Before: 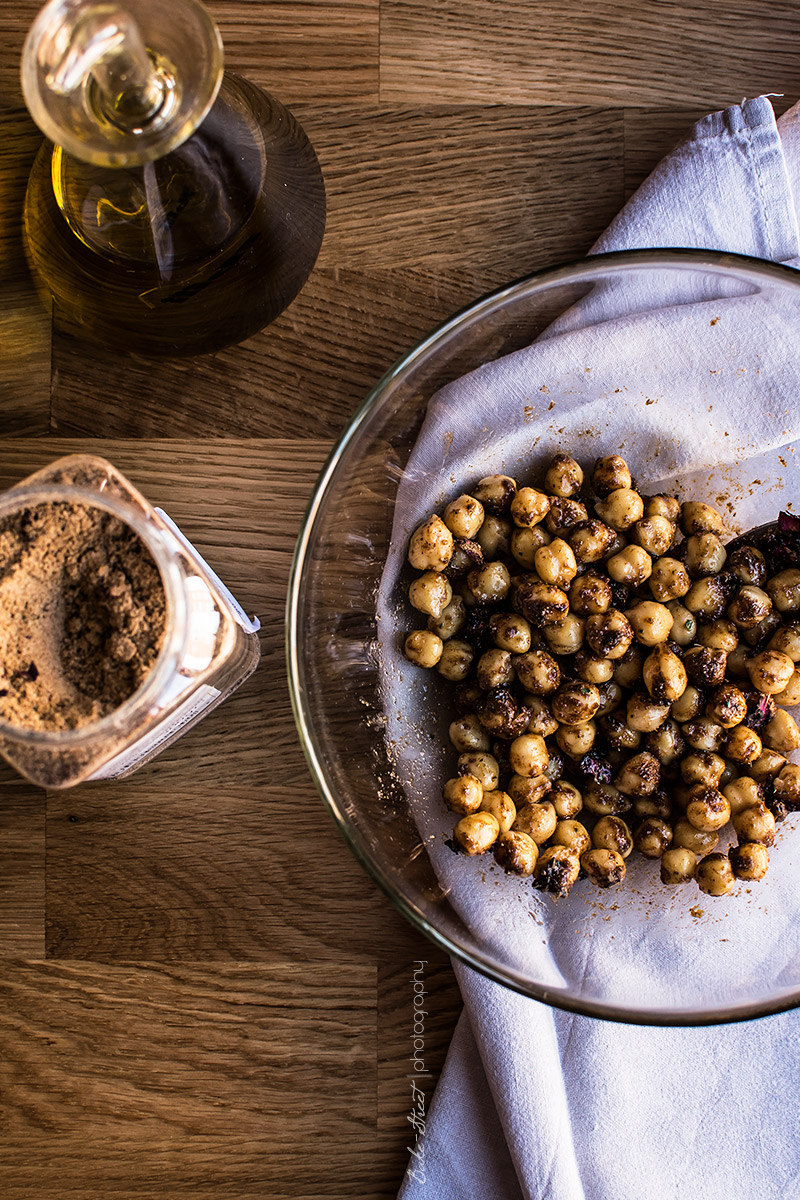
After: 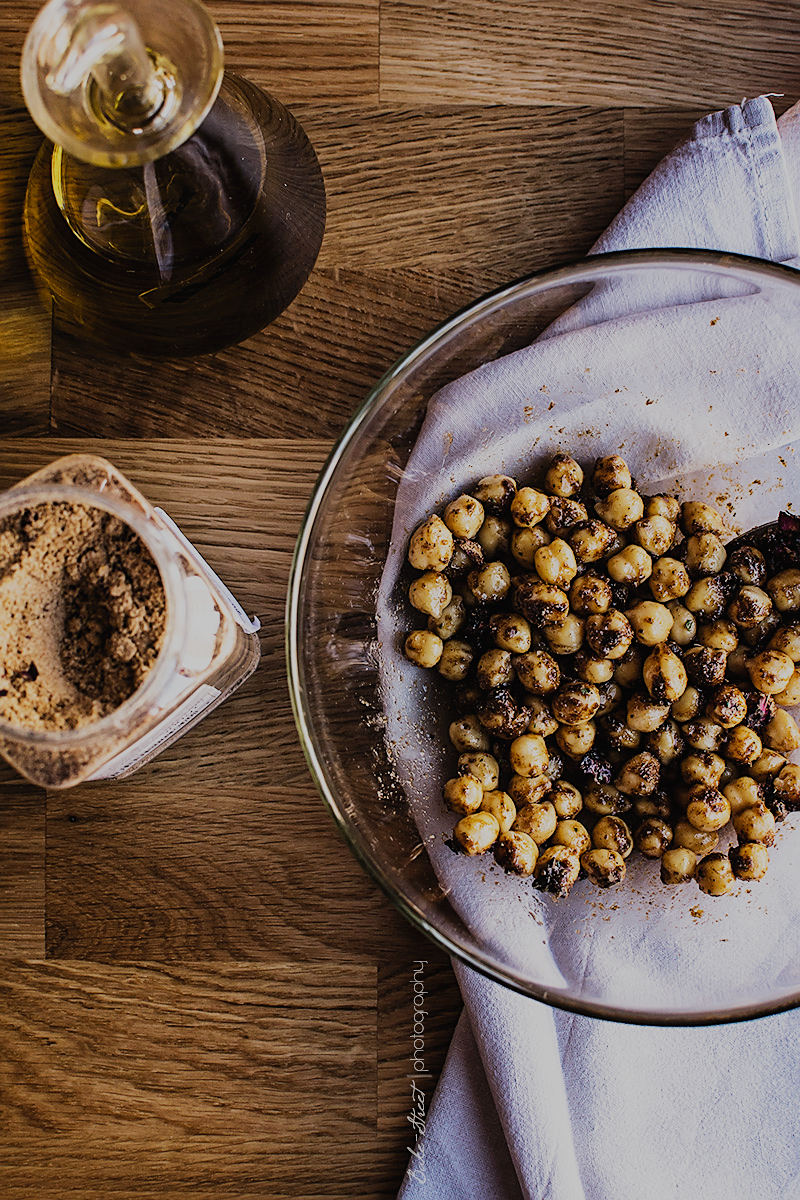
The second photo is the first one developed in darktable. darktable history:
filmic rgb: middle gray luminance 29.73%, black relative exposure -8.97 EV, white relative exposure 6.99 EV, target black luminance 0%, hardness 2.92, latitude 2.08%, contrast 0.961, highlights saturation mix 5.22%, shadows ↔ highlights balance 11.69%, preserve chrominance no, color science v5 (2021), contrast in shadows safe, contrast in highlights safe
exposure: black level correction -0.005, exposure 0.058 EV, compensate highlight preservation false
sharpen: radius 1.845, amount 0.406, threshold 1.272
